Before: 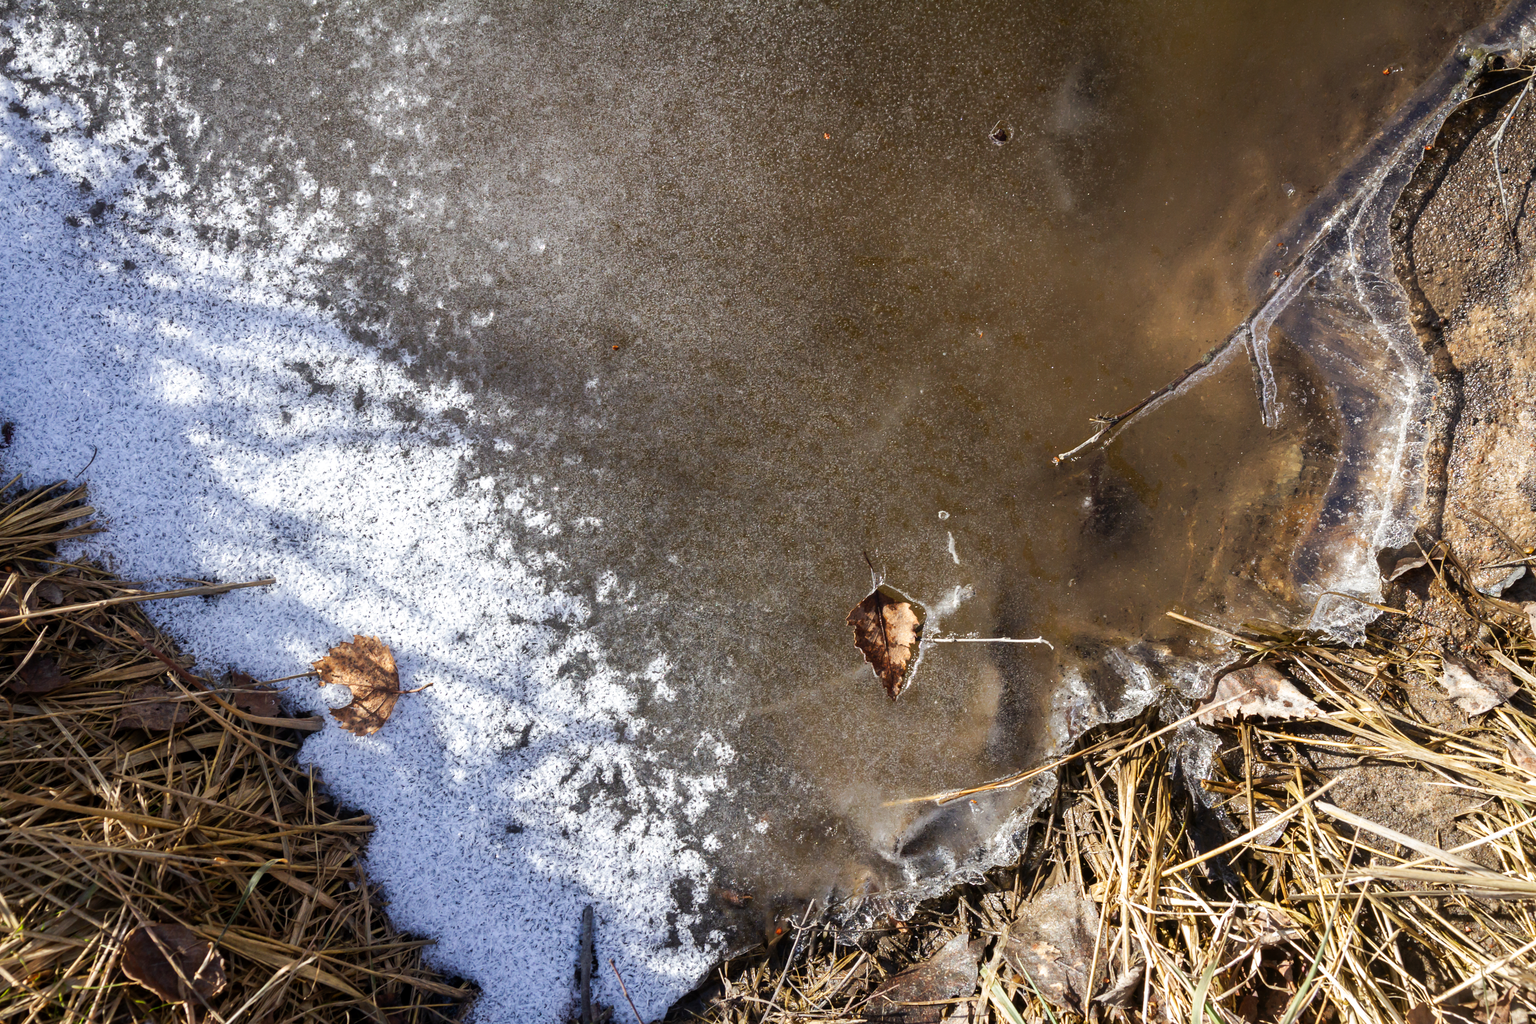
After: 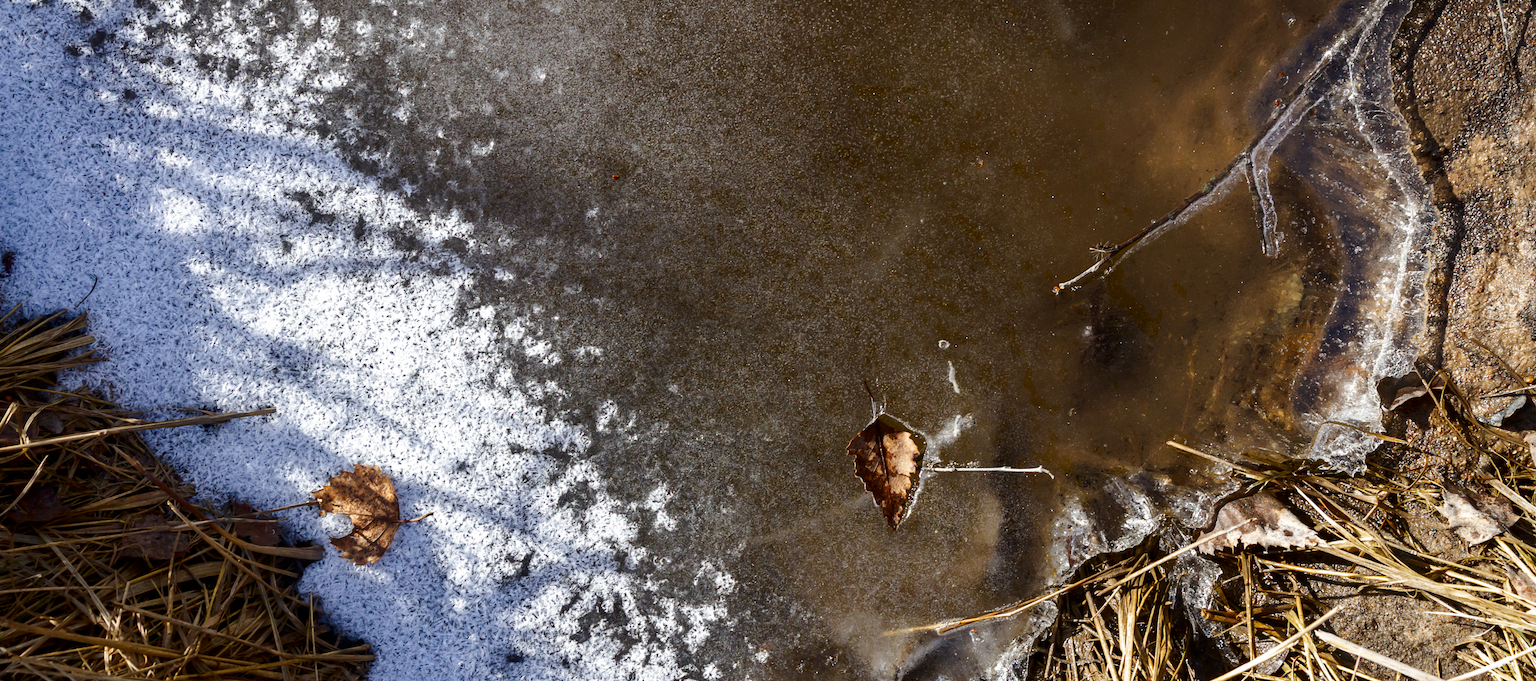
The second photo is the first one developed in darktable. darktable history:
contrast brightness saturation: brightness -0.2, saturation 0.08
crop: top 16.727%, bottom 16.727%
